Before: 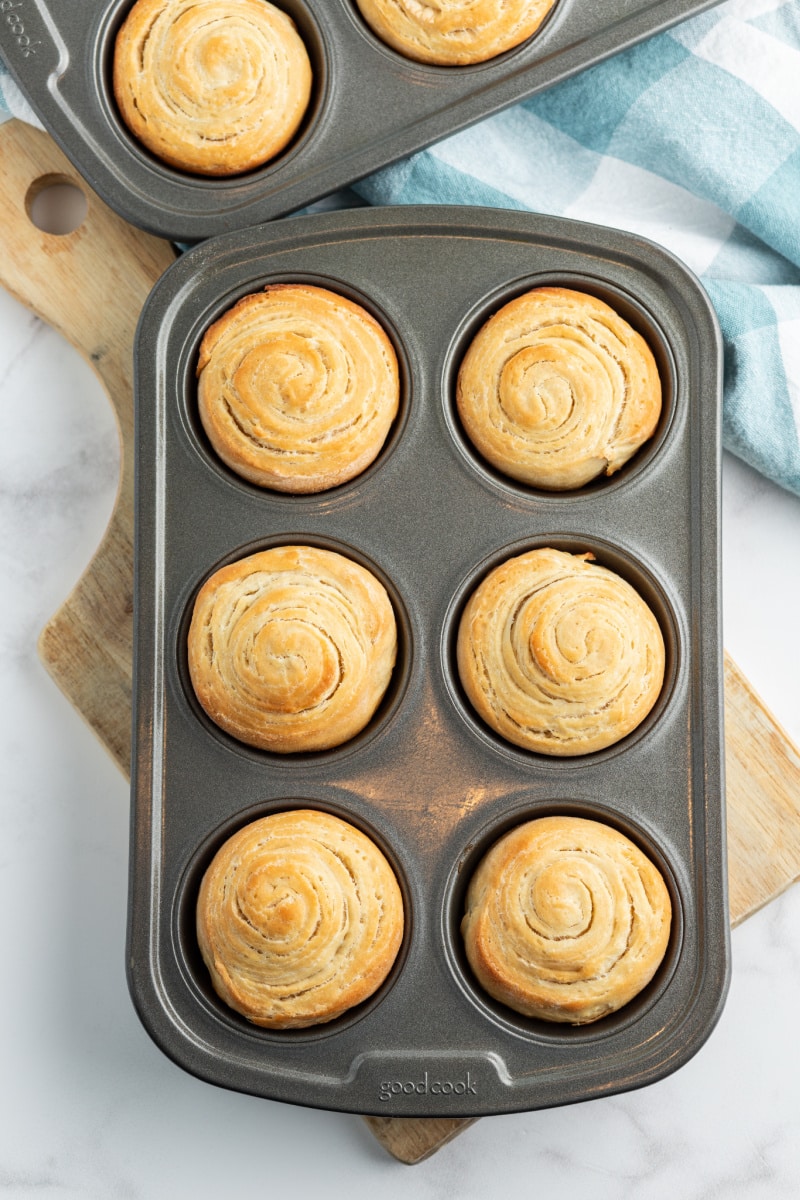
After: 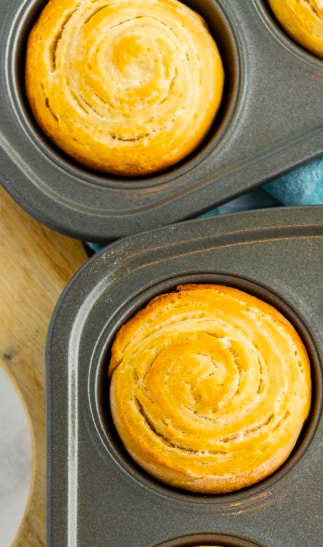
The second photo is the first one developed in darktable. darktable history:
crop and rotate: left 11.063%, top 0.082%, right 48.453%, bottom 54.298%
color balance rgb: perceptual saturation grading › global saturation 36.984%, perceptual saturation grading › shadows 34.78%, global vibrance 20%
